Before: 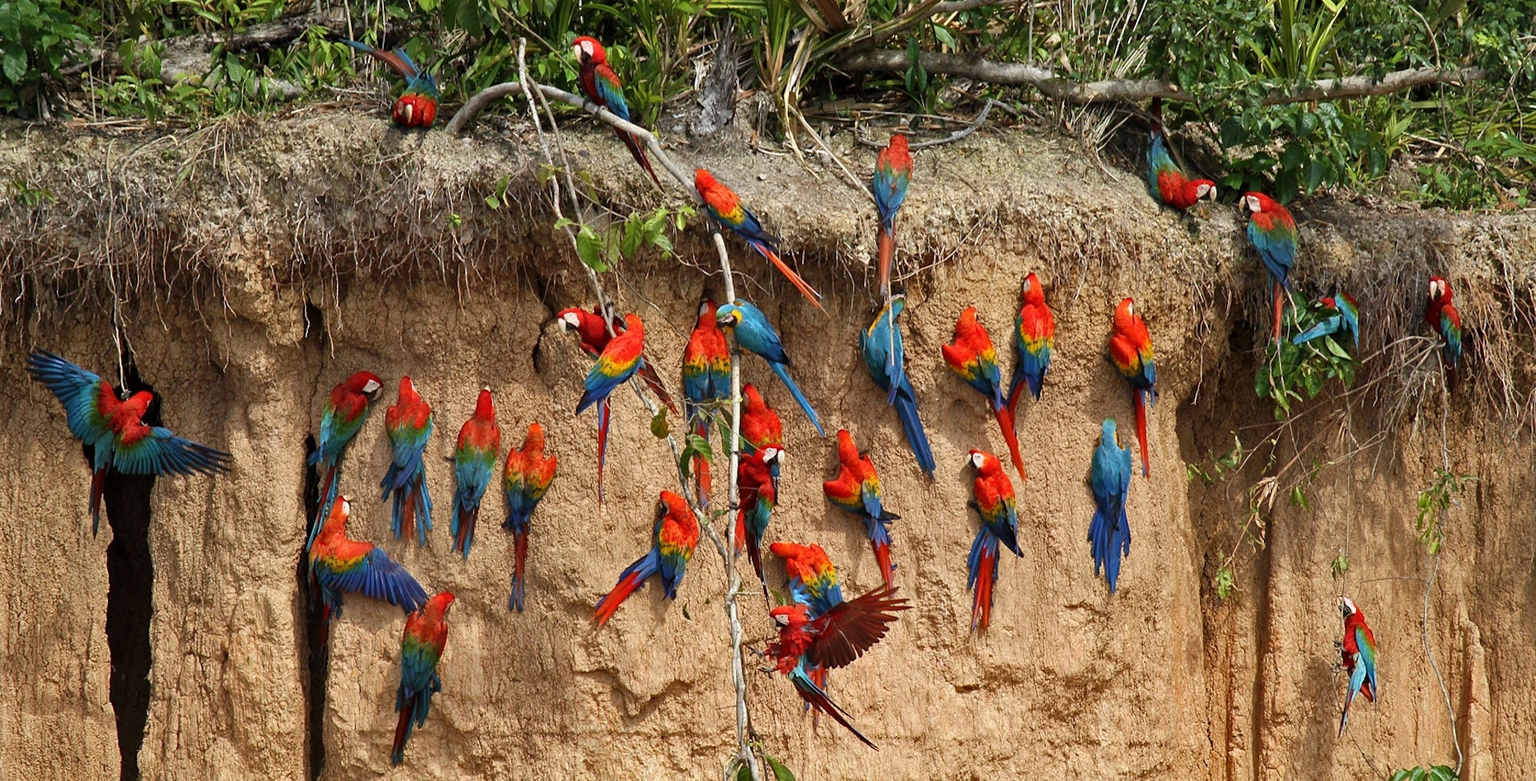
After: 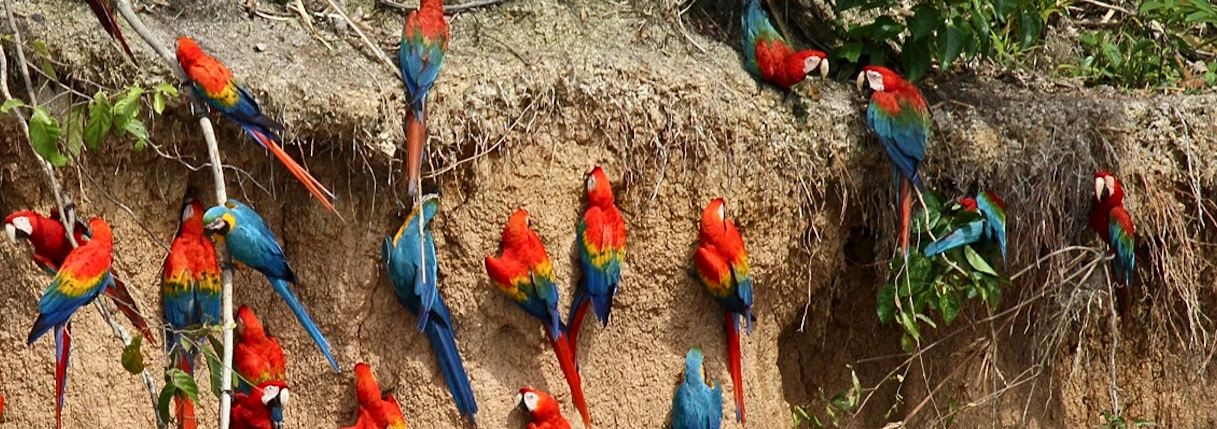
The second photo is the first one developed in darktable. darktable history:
crop: left 36.052%, top 17.843%, right 0.545%, bottom 38.111%
contrast brightness saturation: contrast 0.141
